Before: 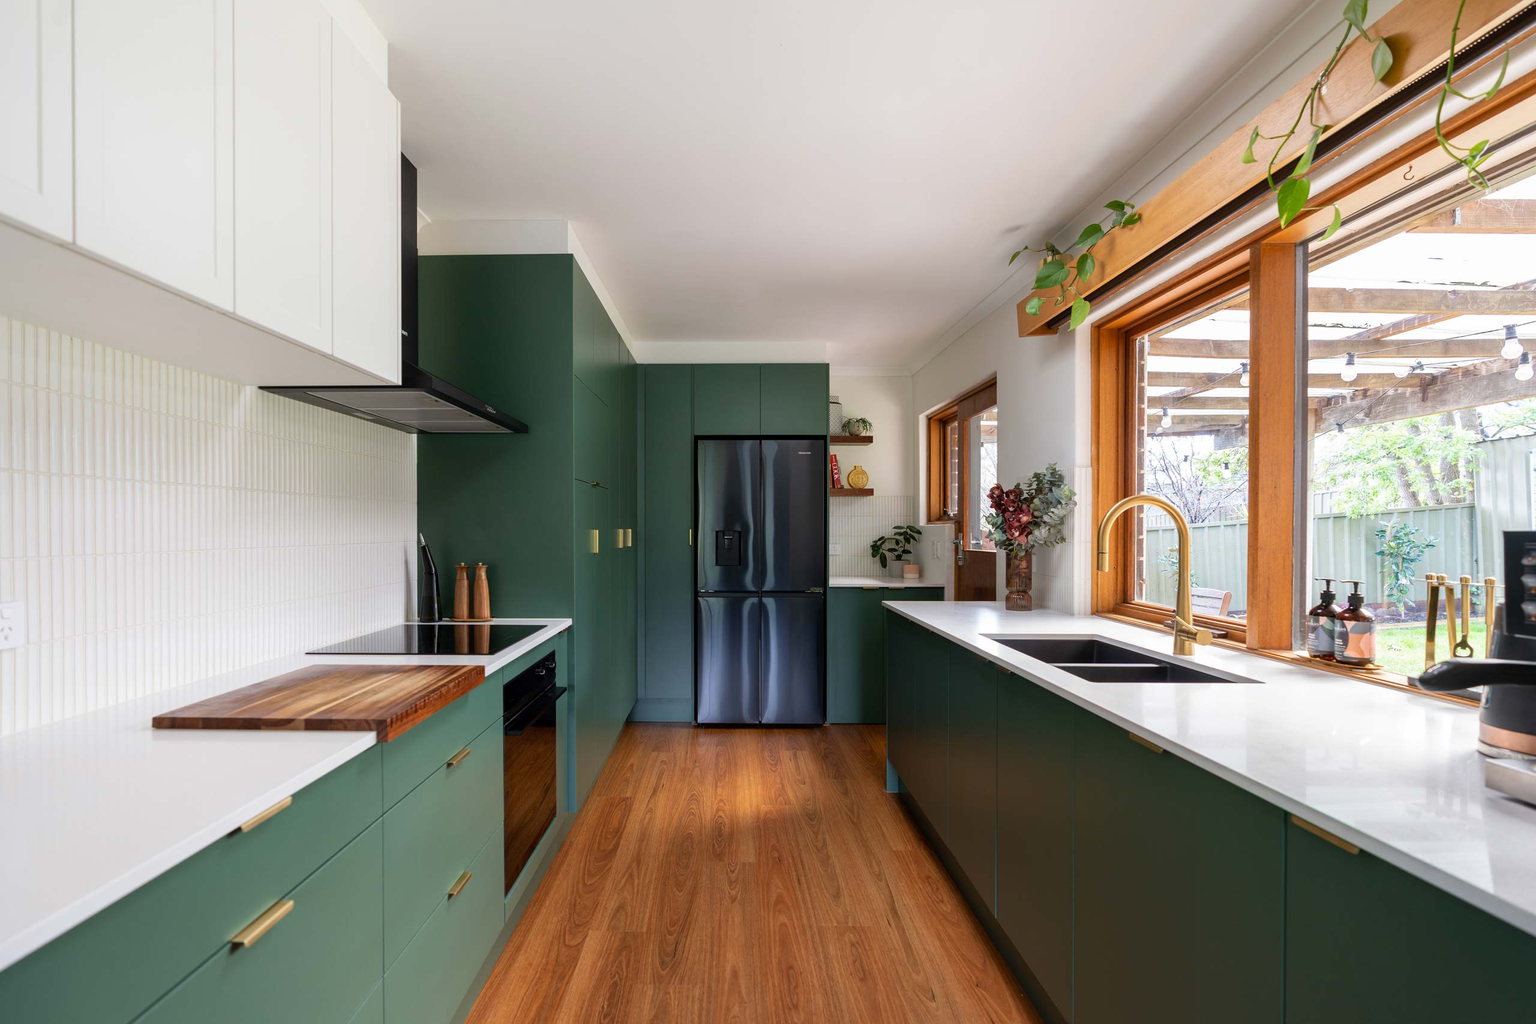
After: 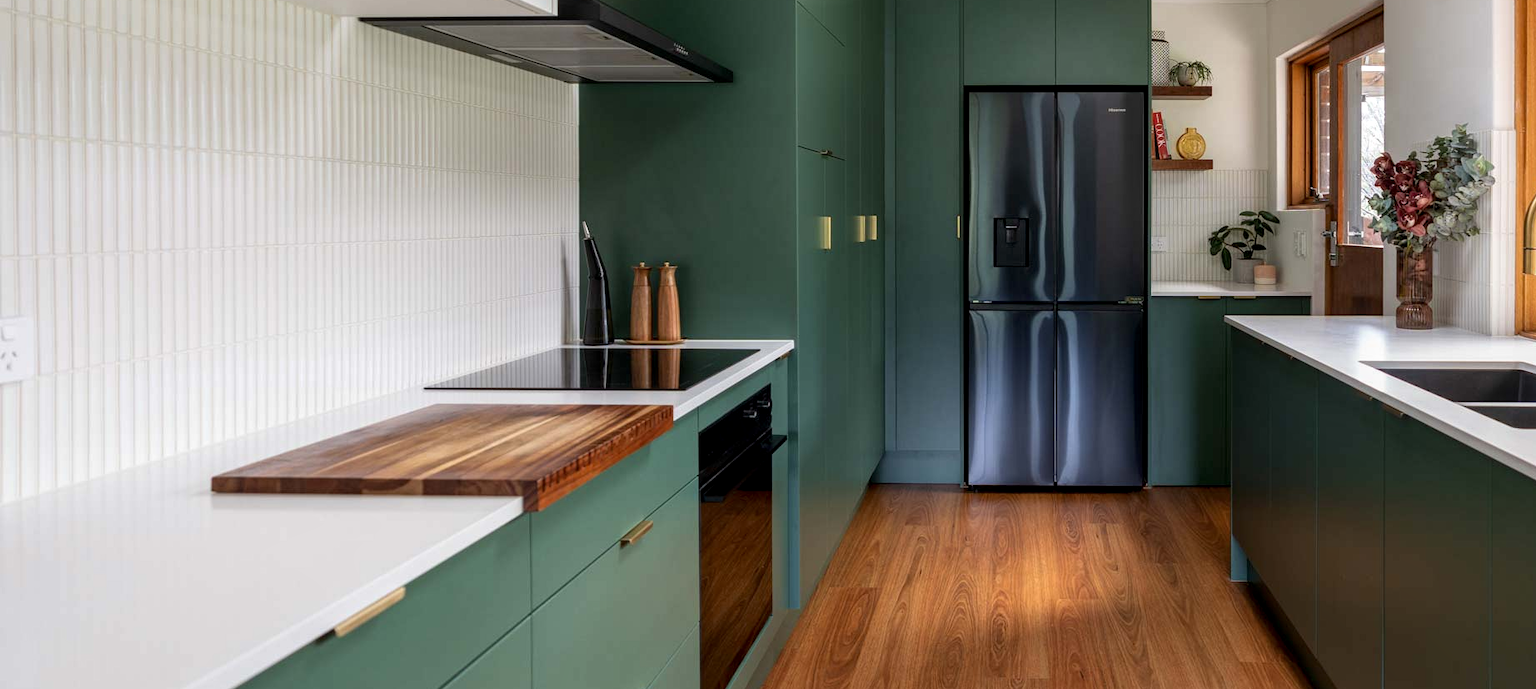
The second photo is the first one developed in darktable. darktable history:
crop: top 36.498%, right 27.964%, bottom 14.995%
local contrast: on, module defaults
